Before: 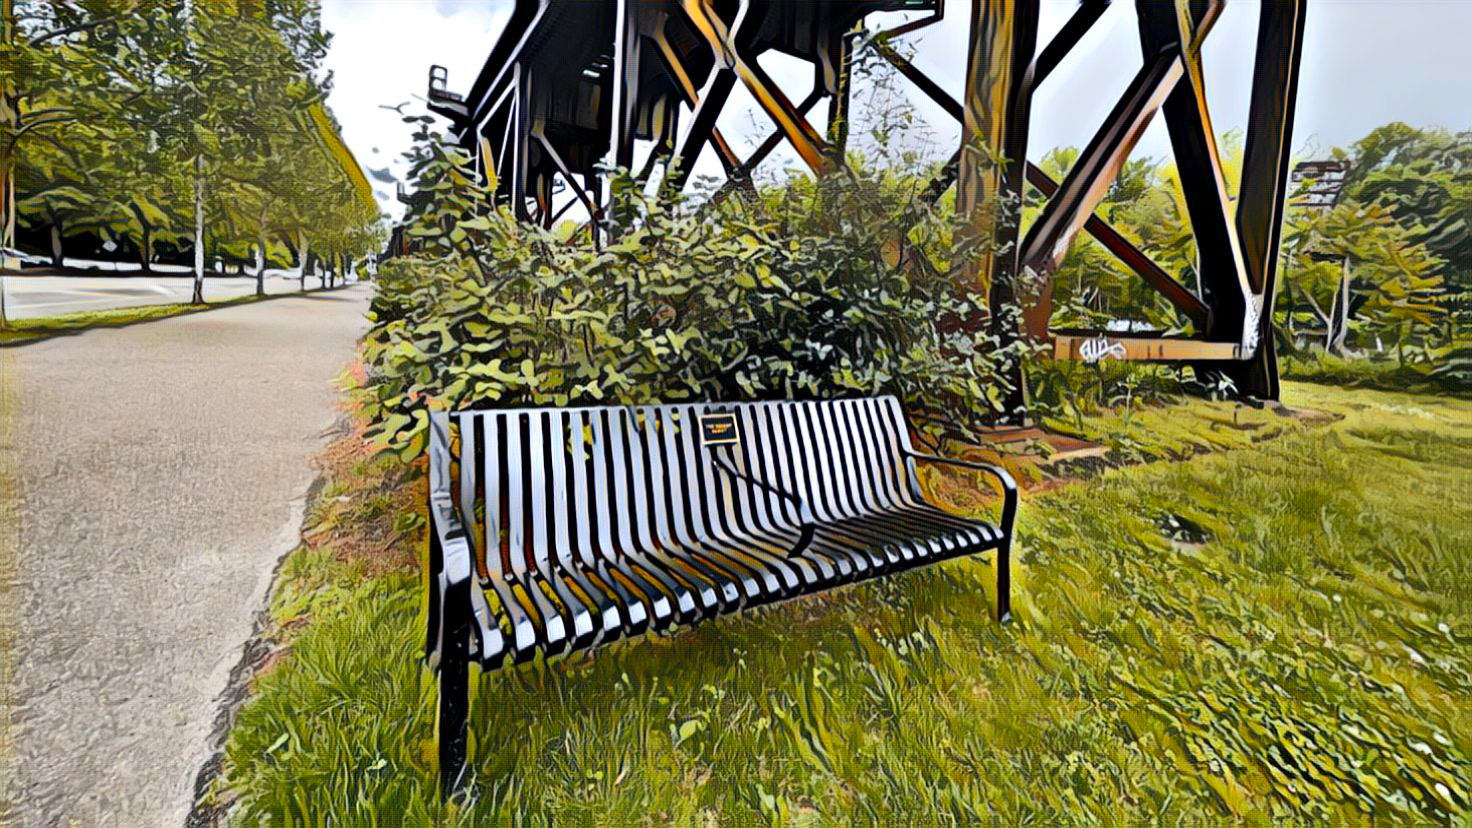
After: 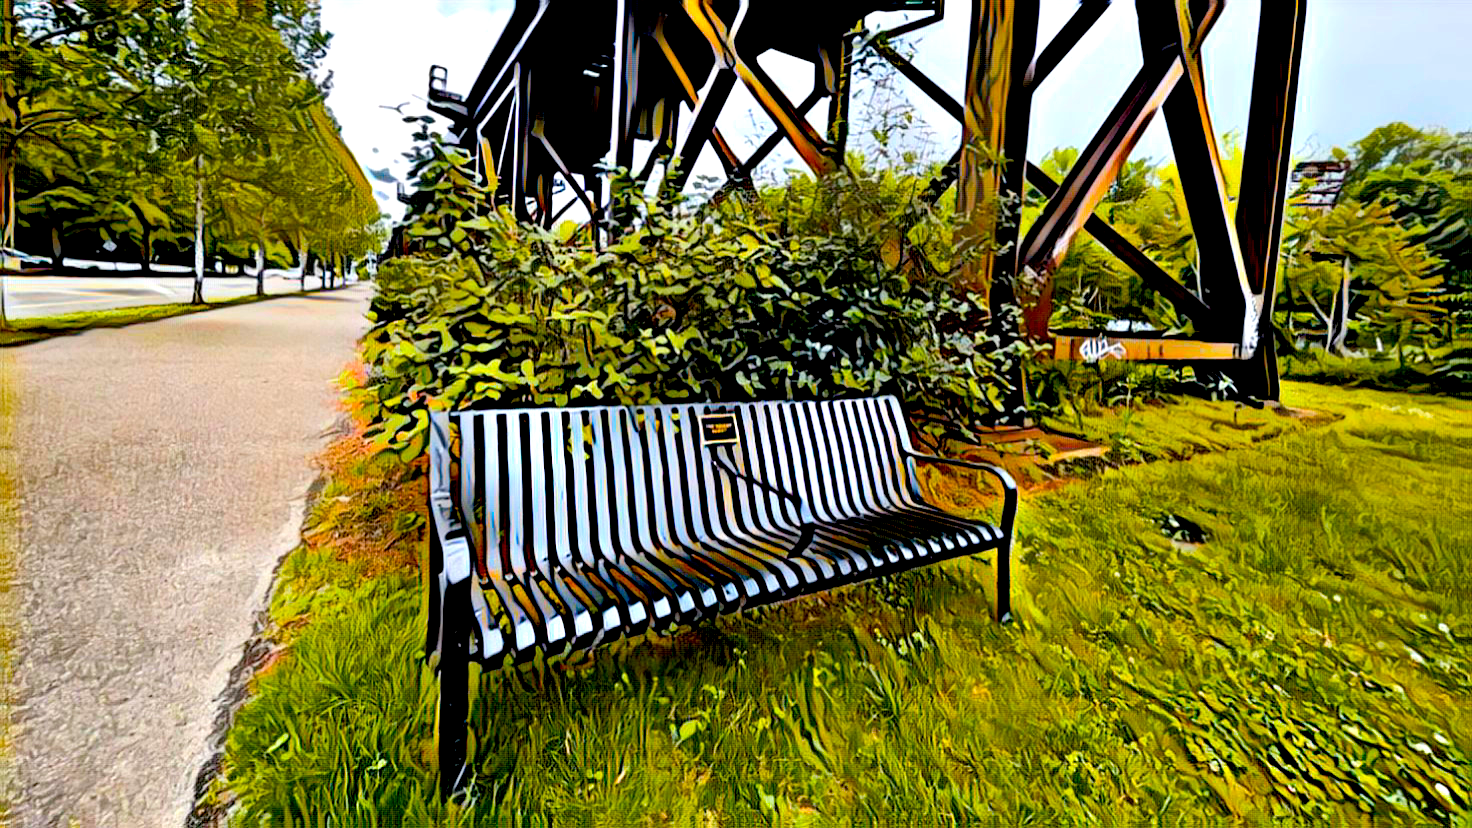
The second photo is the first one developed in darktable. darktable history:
color balance rgb: perceptual saturation grading › global saturation 36%, perceptual brilliance grading › global brilliance 10%, global vibrance 20%
exposure: black level correction 0.029, exposure -0.073 EV, compensate highlight preservation false
